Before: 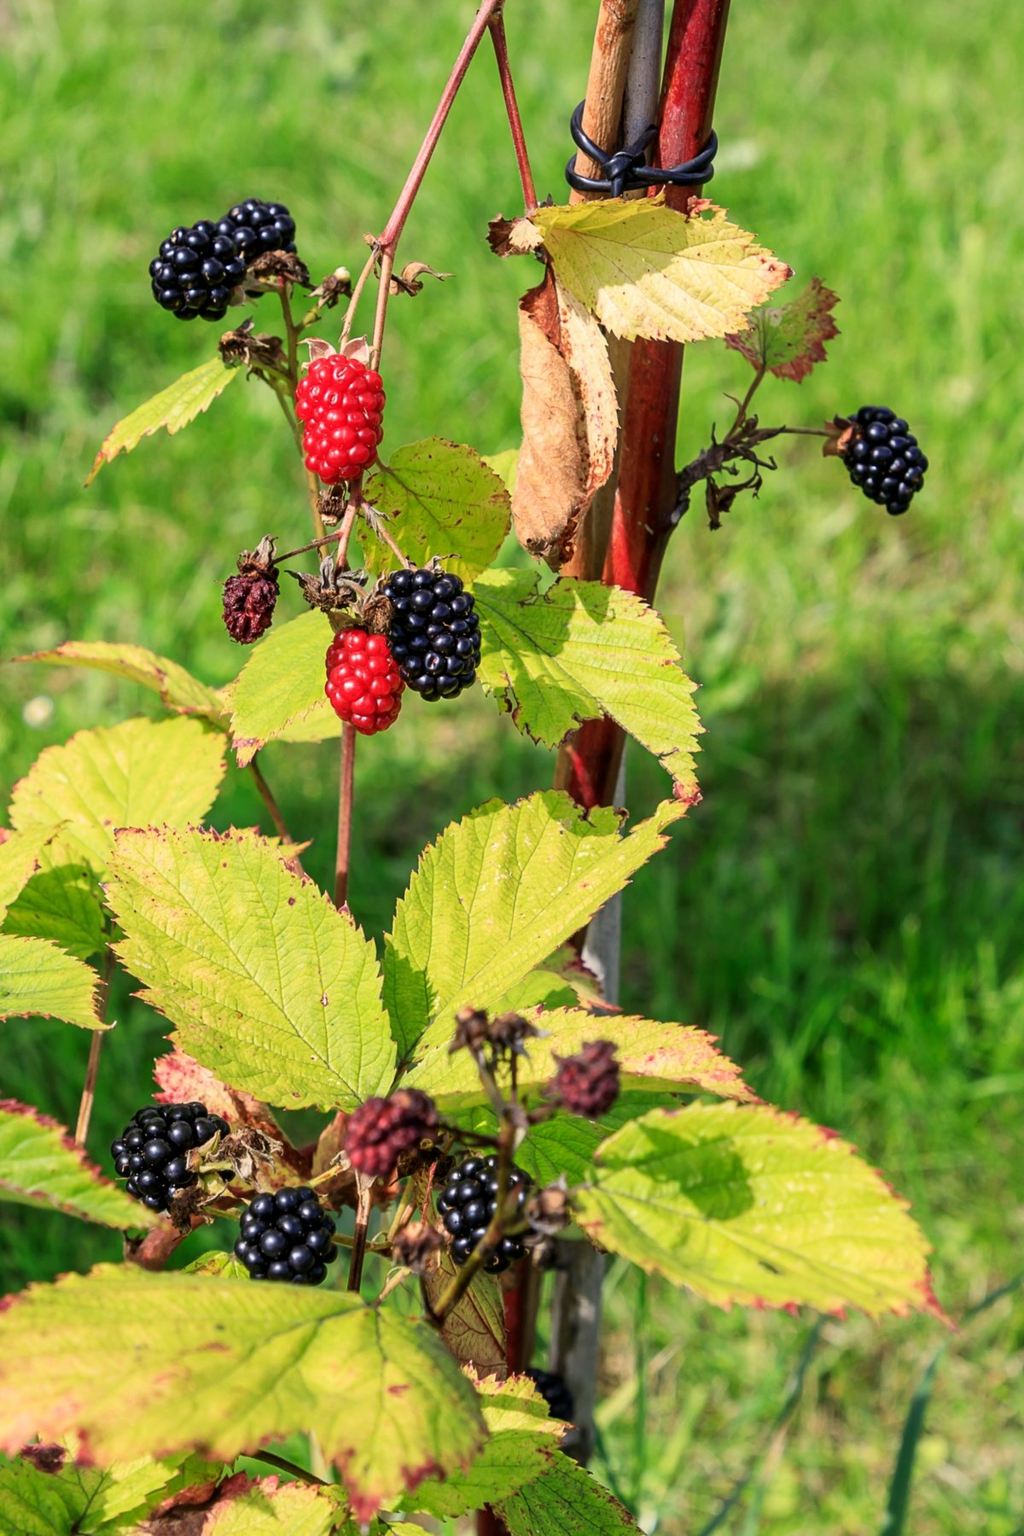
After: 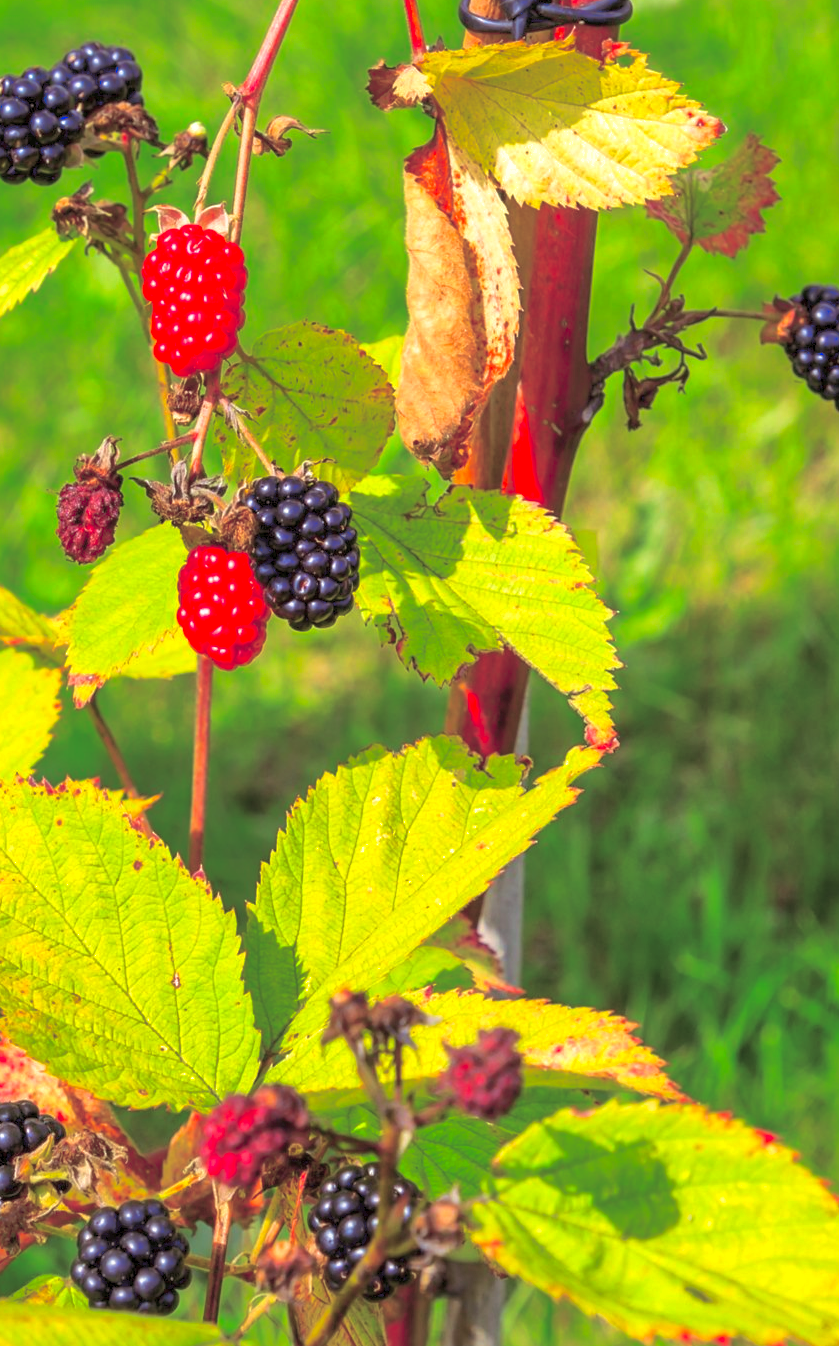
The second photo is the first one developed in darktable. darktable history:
shadows and highlights: shadows 60, highlights -60
levels: levels [0, 0.397, 0.955]
crop and rotate: left 17.046%, top 10.659%, right 12.989%, bottom 14.553%
color zones: curves: ch0 [(0, 0.613) (0.01, 0.613) (0.245, 0.448) (0.498, 0.529) (0.642, 0.665) (0.879, 0.777) (0.99, 0.613)]; ch1 [(0, 0) (0.143, 0) (0.286, 0) (0.429, 0) (0.571, 0) (0.714, 0) (0.857, 0)], mix -138.01%
split-toning: shadows › saturation 0.2
